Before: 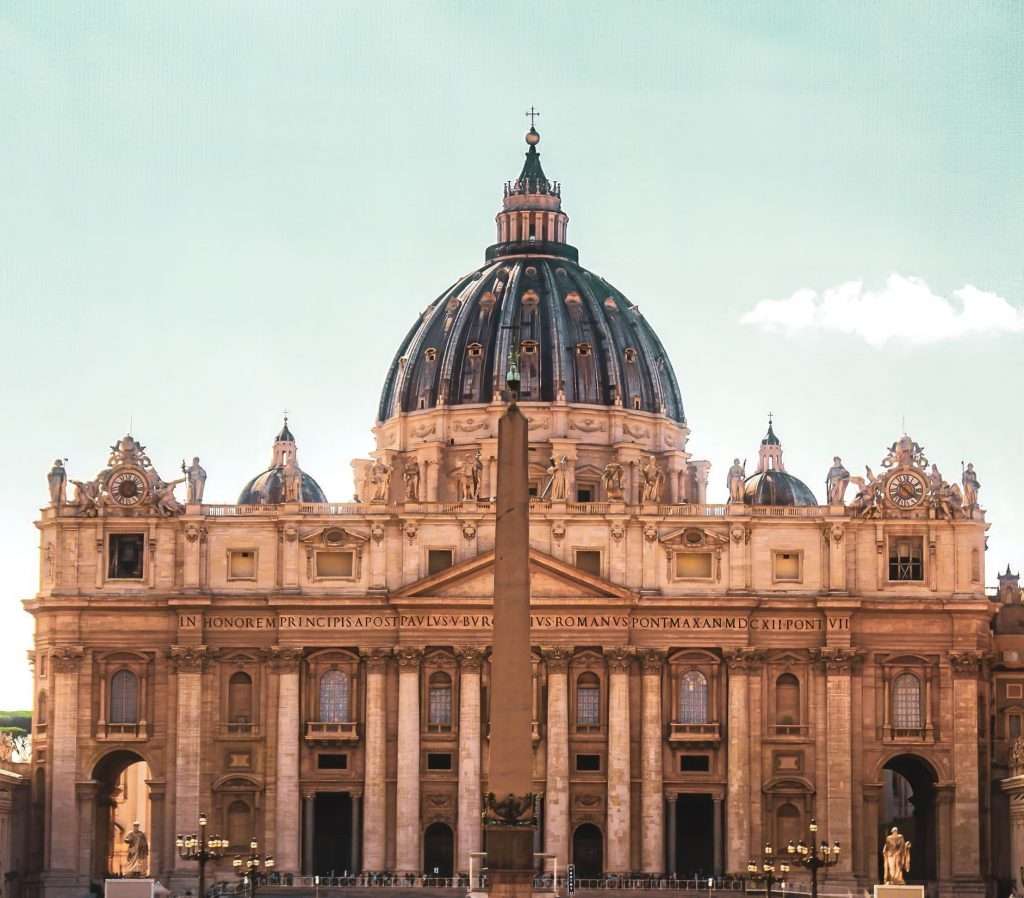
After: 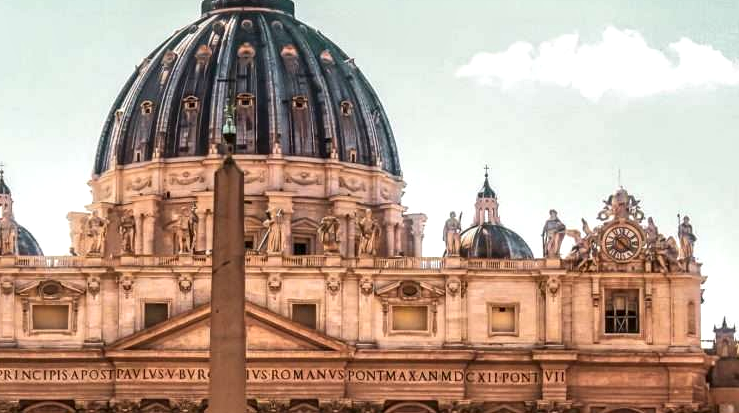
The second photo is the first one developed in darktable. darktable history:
crop and rotate: left 27.792%, top 27.543%, bottom 26.415%
local contrast: highlights 24%, detail 150%
